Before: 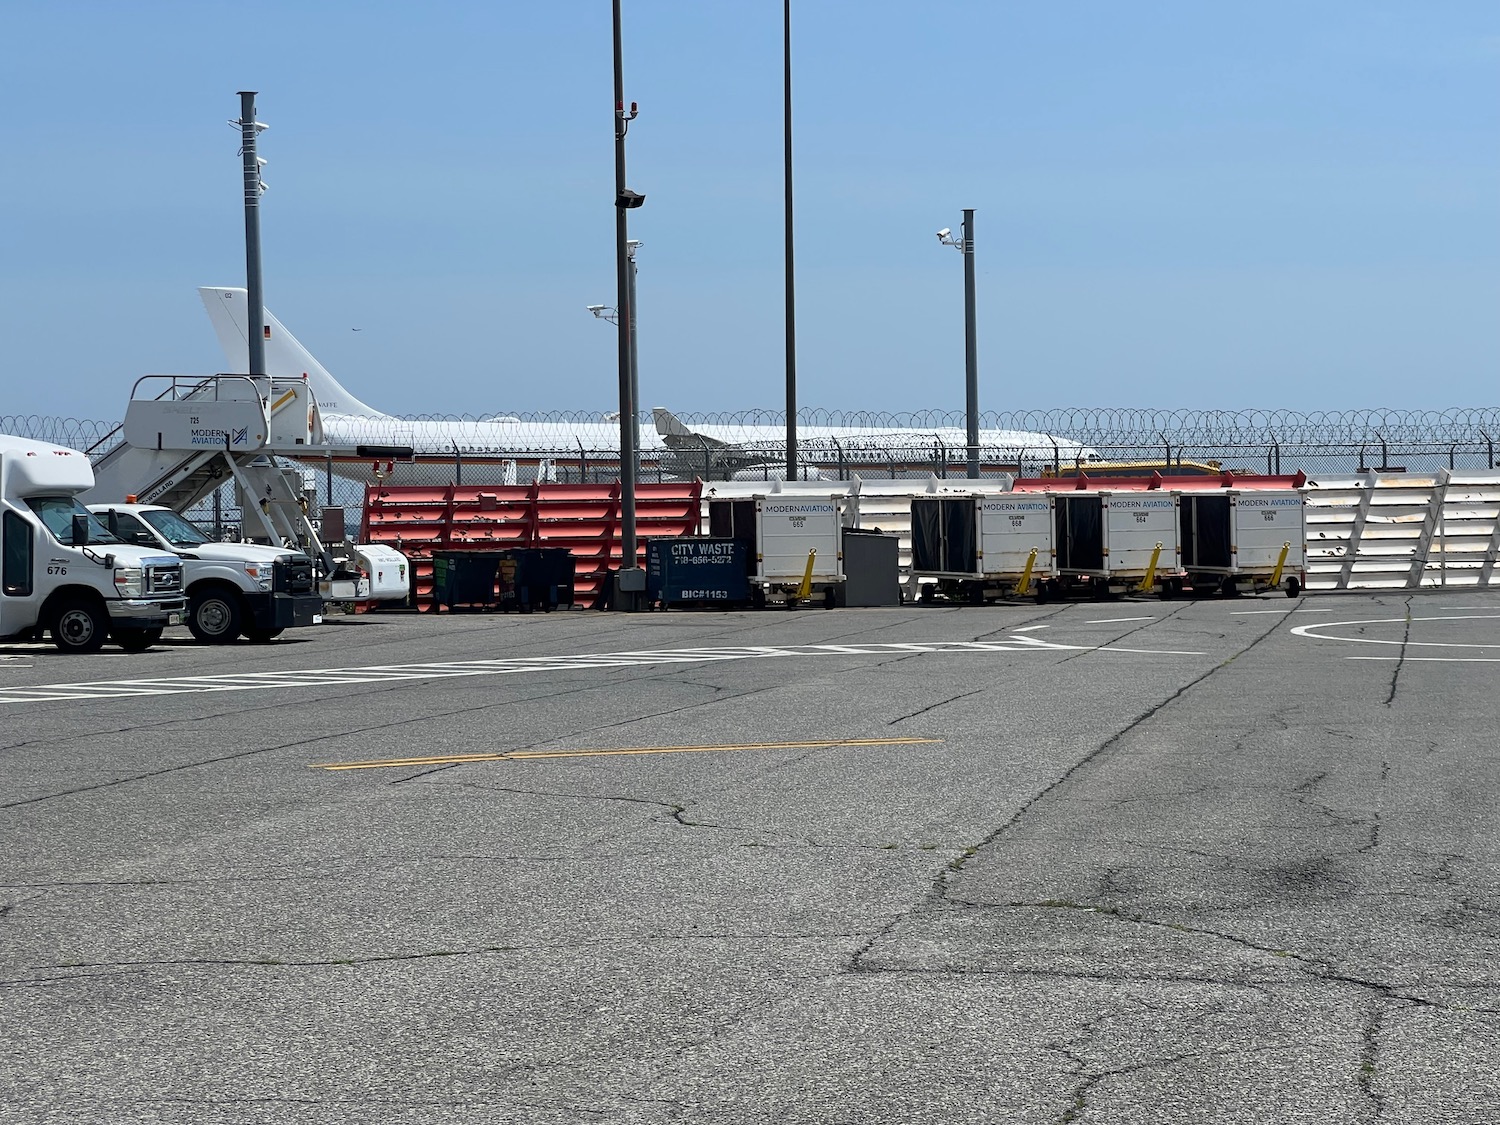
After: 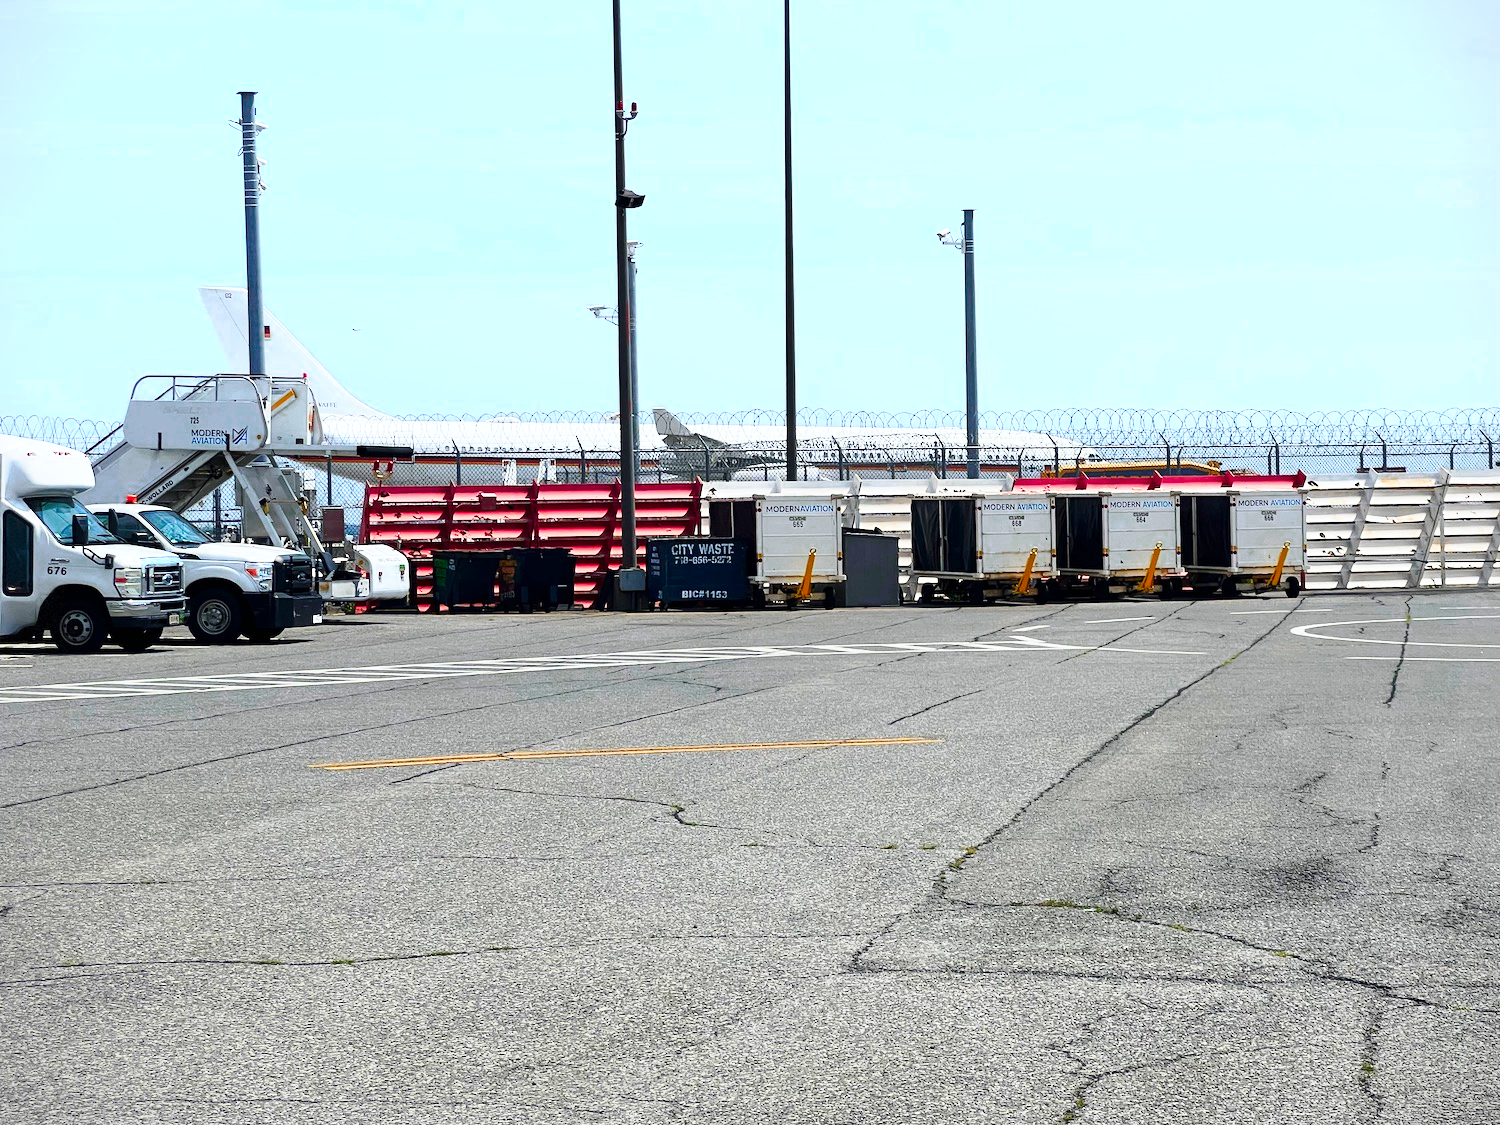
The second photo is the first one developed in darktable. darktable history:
color zones: curves: ch0 [(0.473, 0.374) (0.742, 0.784)]; ch1 [(0.354, 0.737) (0.742, 0.705)]; ch2 [(0.318, 0.421) (0.758, 0.532)]
vignetting: fall-off start 91.63%, brightness -0.327, dithering 8-bit output
base curve: curves: ch0 [(0, 0) (0.028, 0.03) (0.121, 0.232) (0.46, 0.748) (0.859, 0.968) (1, 1)], preserve colors none
